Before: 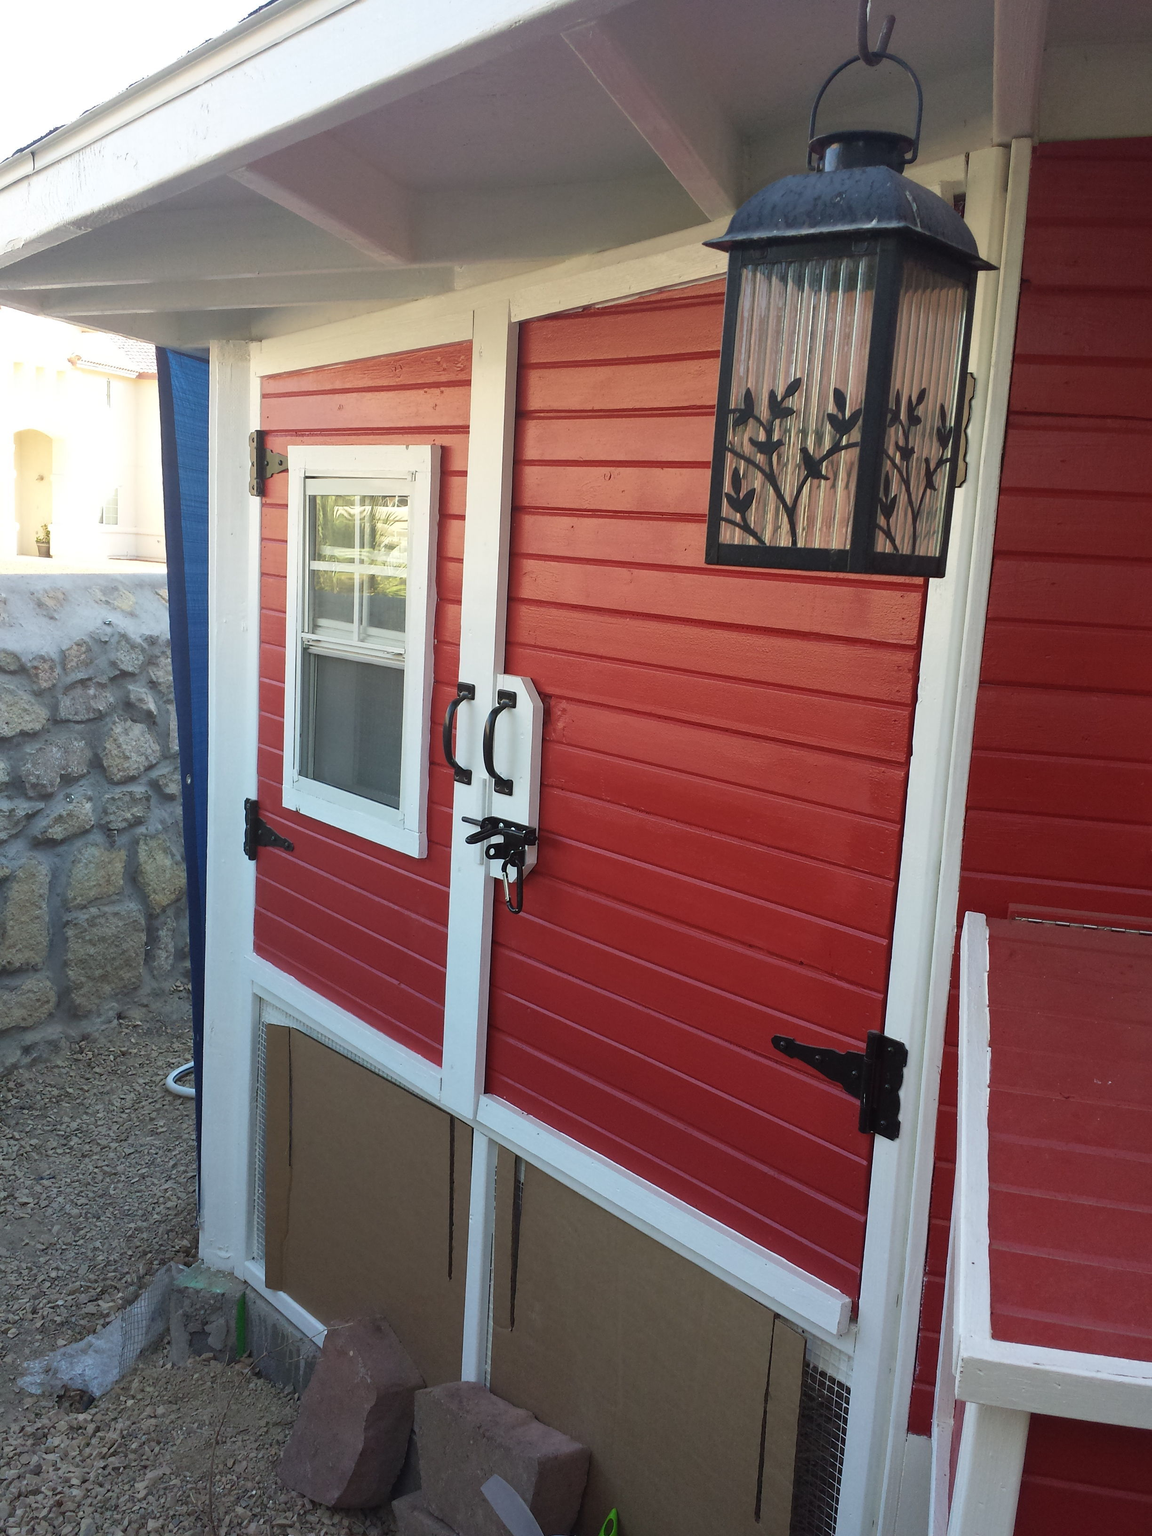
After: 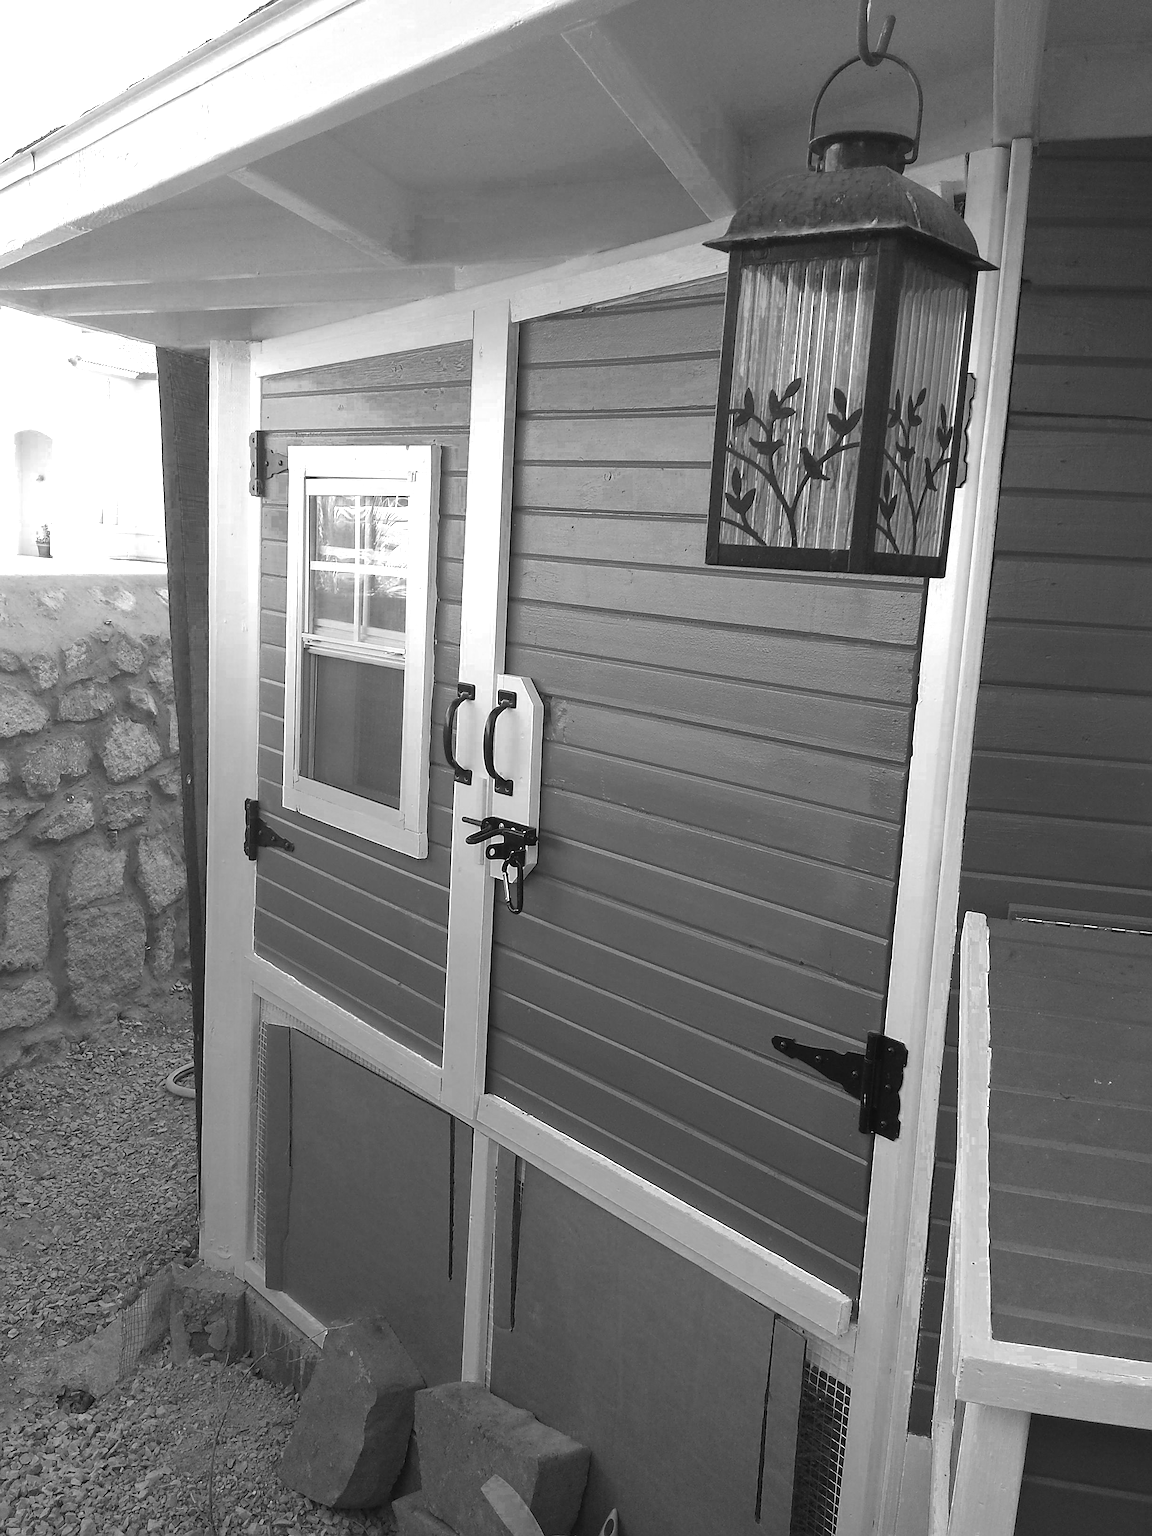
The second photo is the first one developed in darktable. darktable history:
sharpen: on, module defaults
color zones: curves: ch0 [(0.002, 0.589) (0.107, 0.484) (0.146, 0.249) (0.217, 0.352) (0.309, 0.525) (0.39, 0.404) (0.455, 0.169) (0.597, 0.055) (0.724, 0.212) (0.775, 0.691) (0.869, 0.571) (1, 0.587)]; ch1 [(0, 0) (0.143, 0) (0.286, 0) (0.429, 0) (0.571, 0) (0.714, 0) (0.857, 0)]
exposure: exposure 0.496 EV, compensate highlight preservation false
